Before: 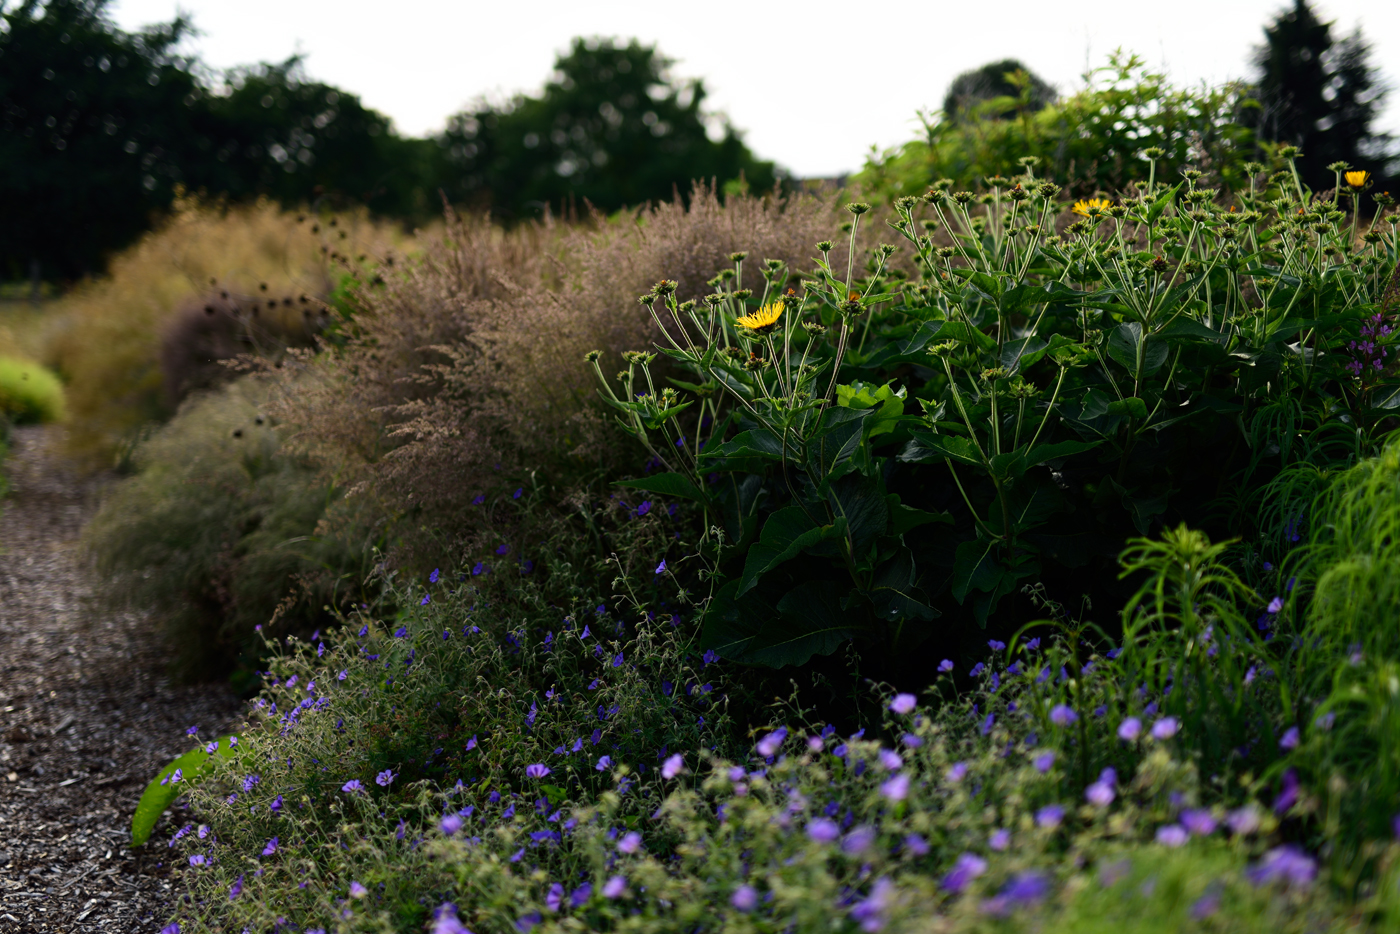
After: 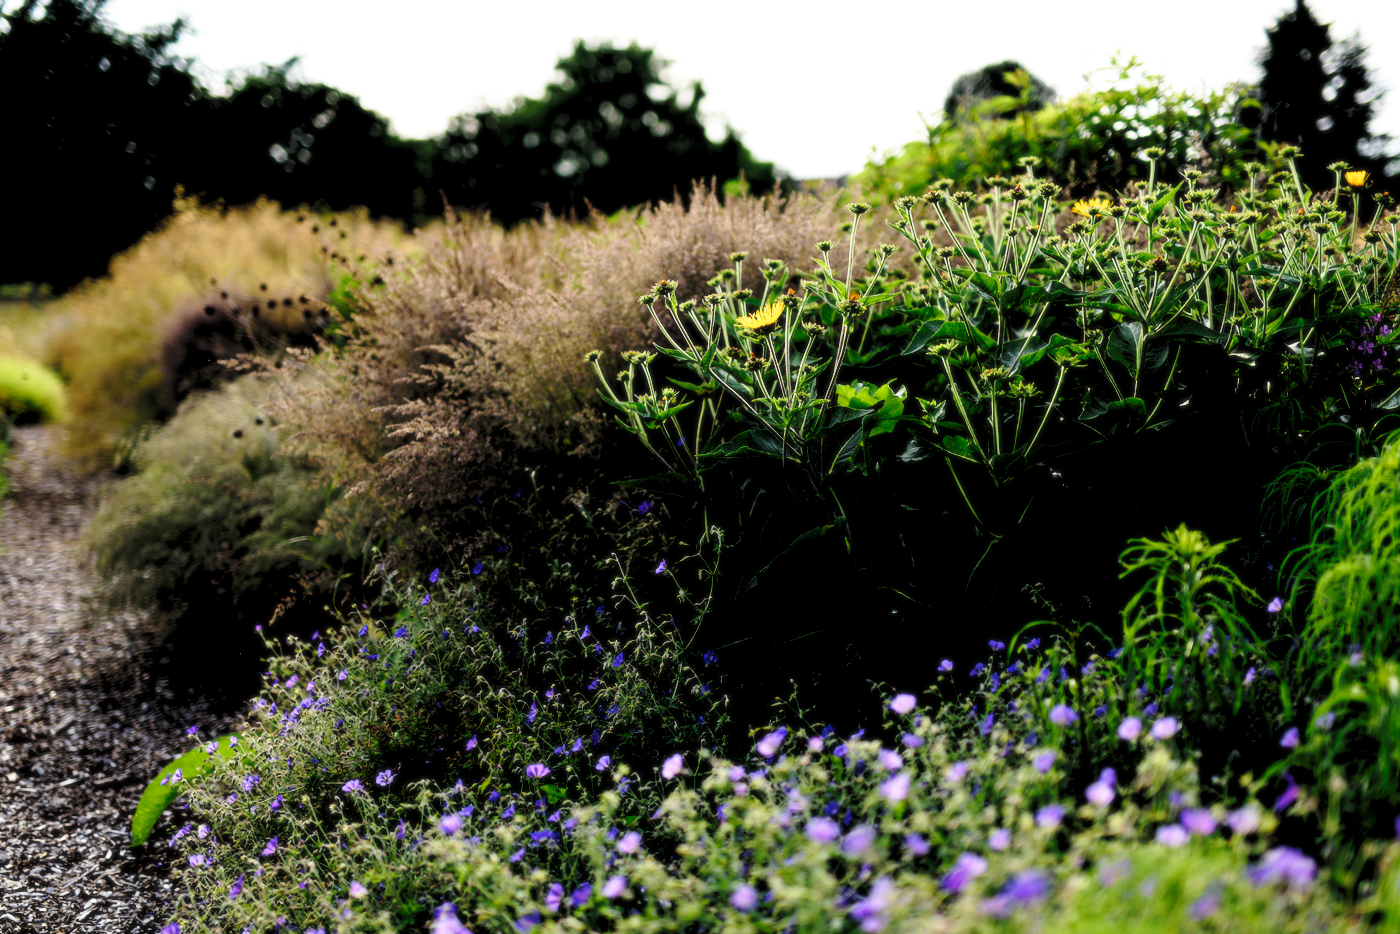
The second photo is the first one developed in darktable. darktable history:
base curve: curves: ch0 [(0, 0) (0.028, 0.03) (0.121, 0.232) (0.46, 0.748) (0.859, 0.968) (1, 1)], preserve colors none
rgb levels: levels [[0.013, 0.434, 0.89], [0, 0.5, 1], [0, 0.5, 1]]
soften: size 10%, saturation 50%, brightness 0.2 EV, mix 10%
